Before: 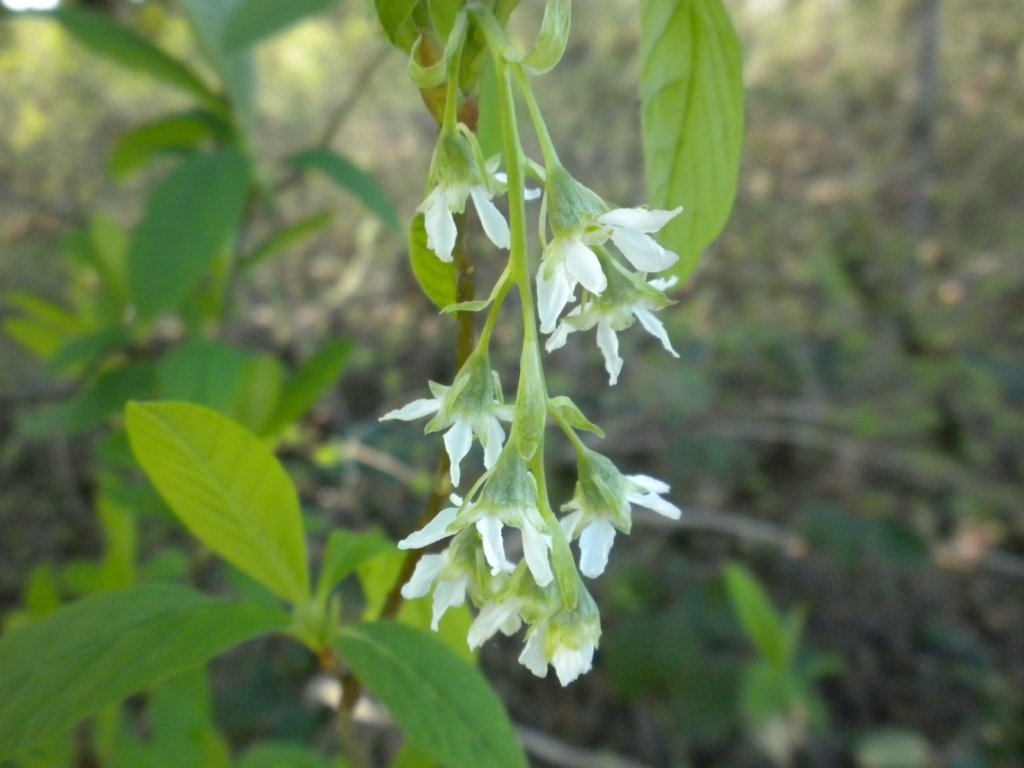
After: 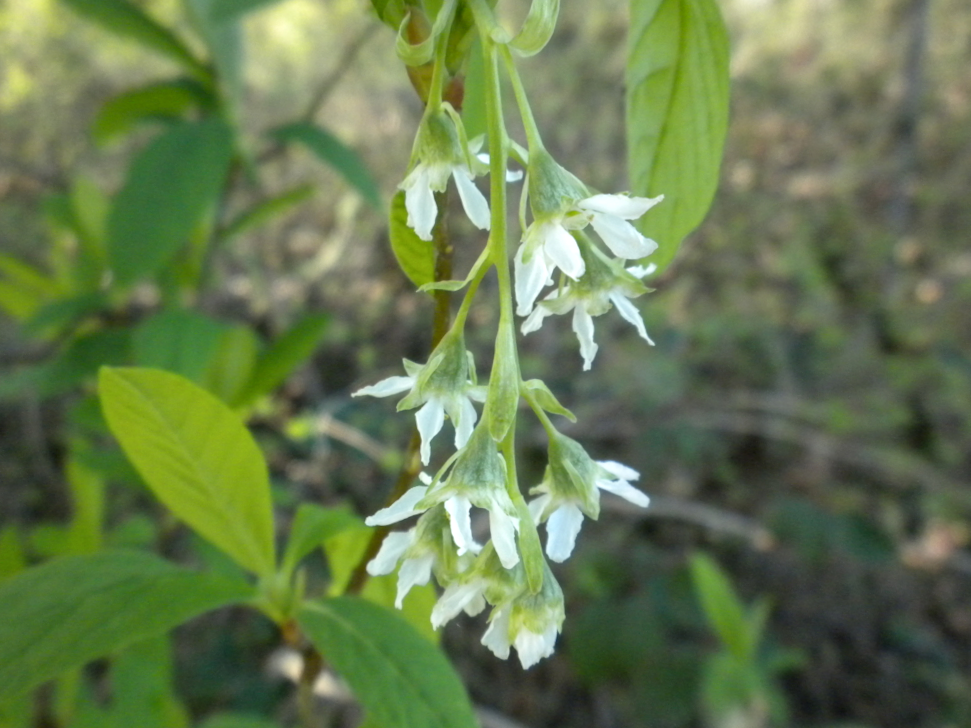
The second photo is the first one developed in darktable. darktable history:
local contrast: on, module defaults
crop and rotate: angle -2.38°
